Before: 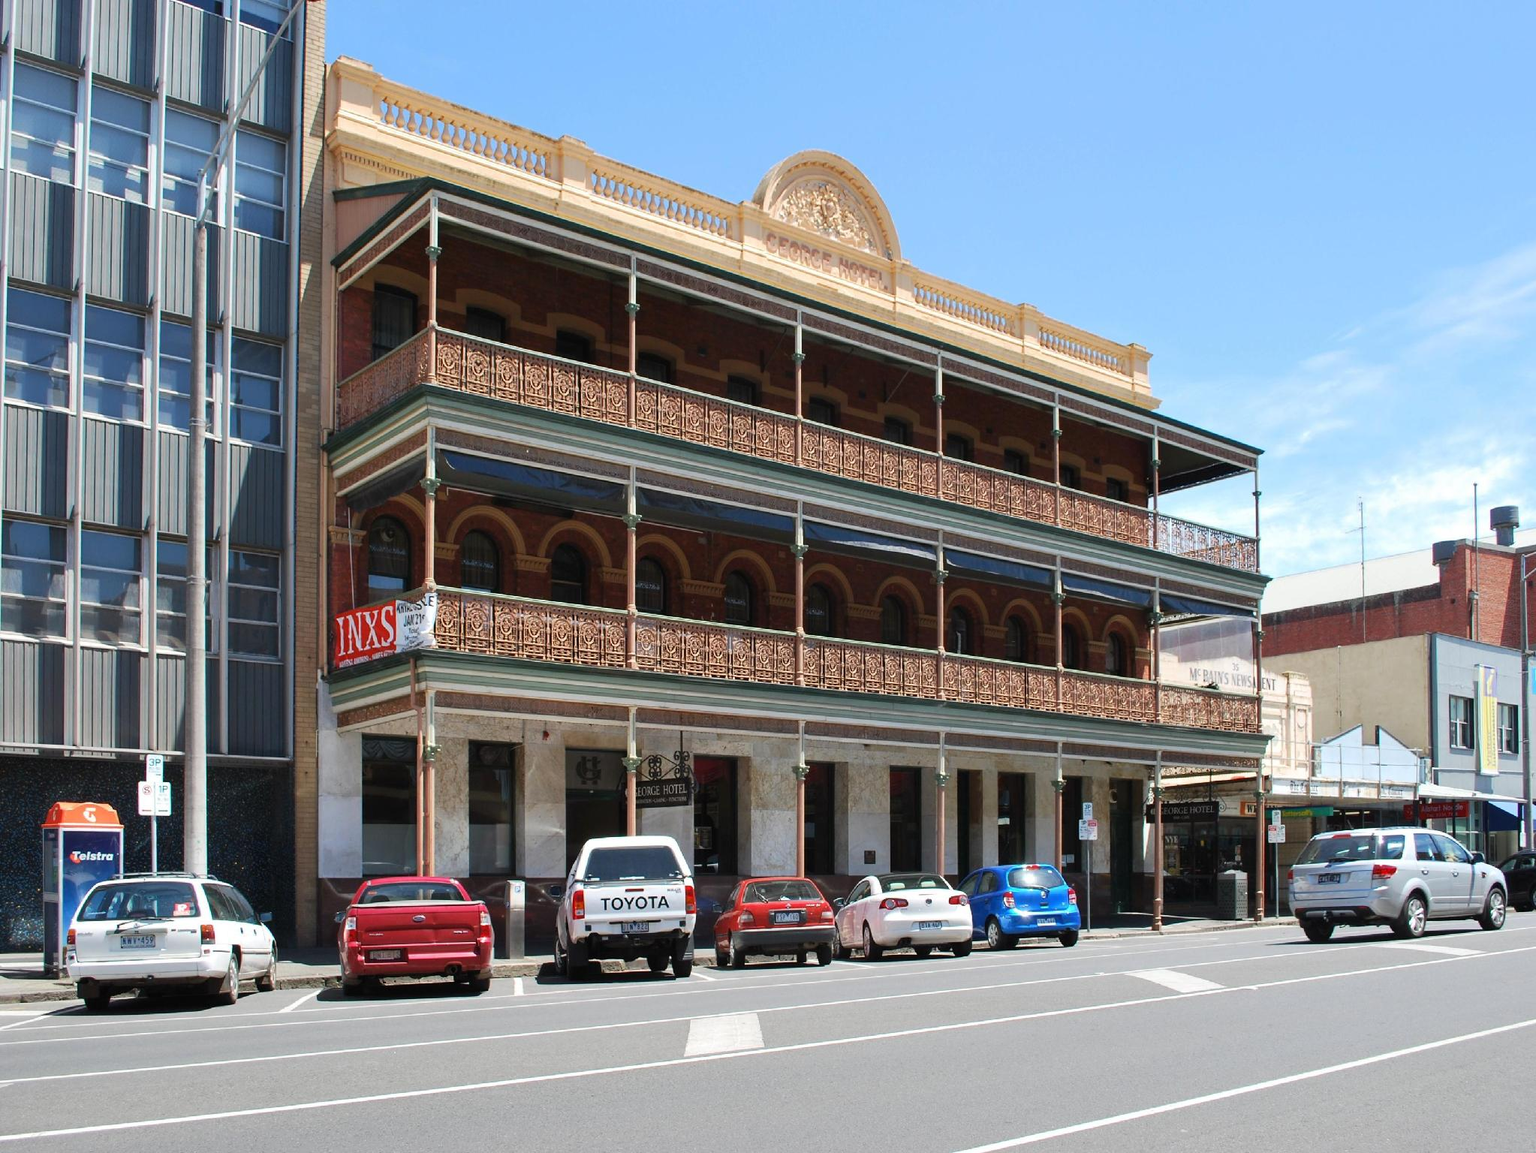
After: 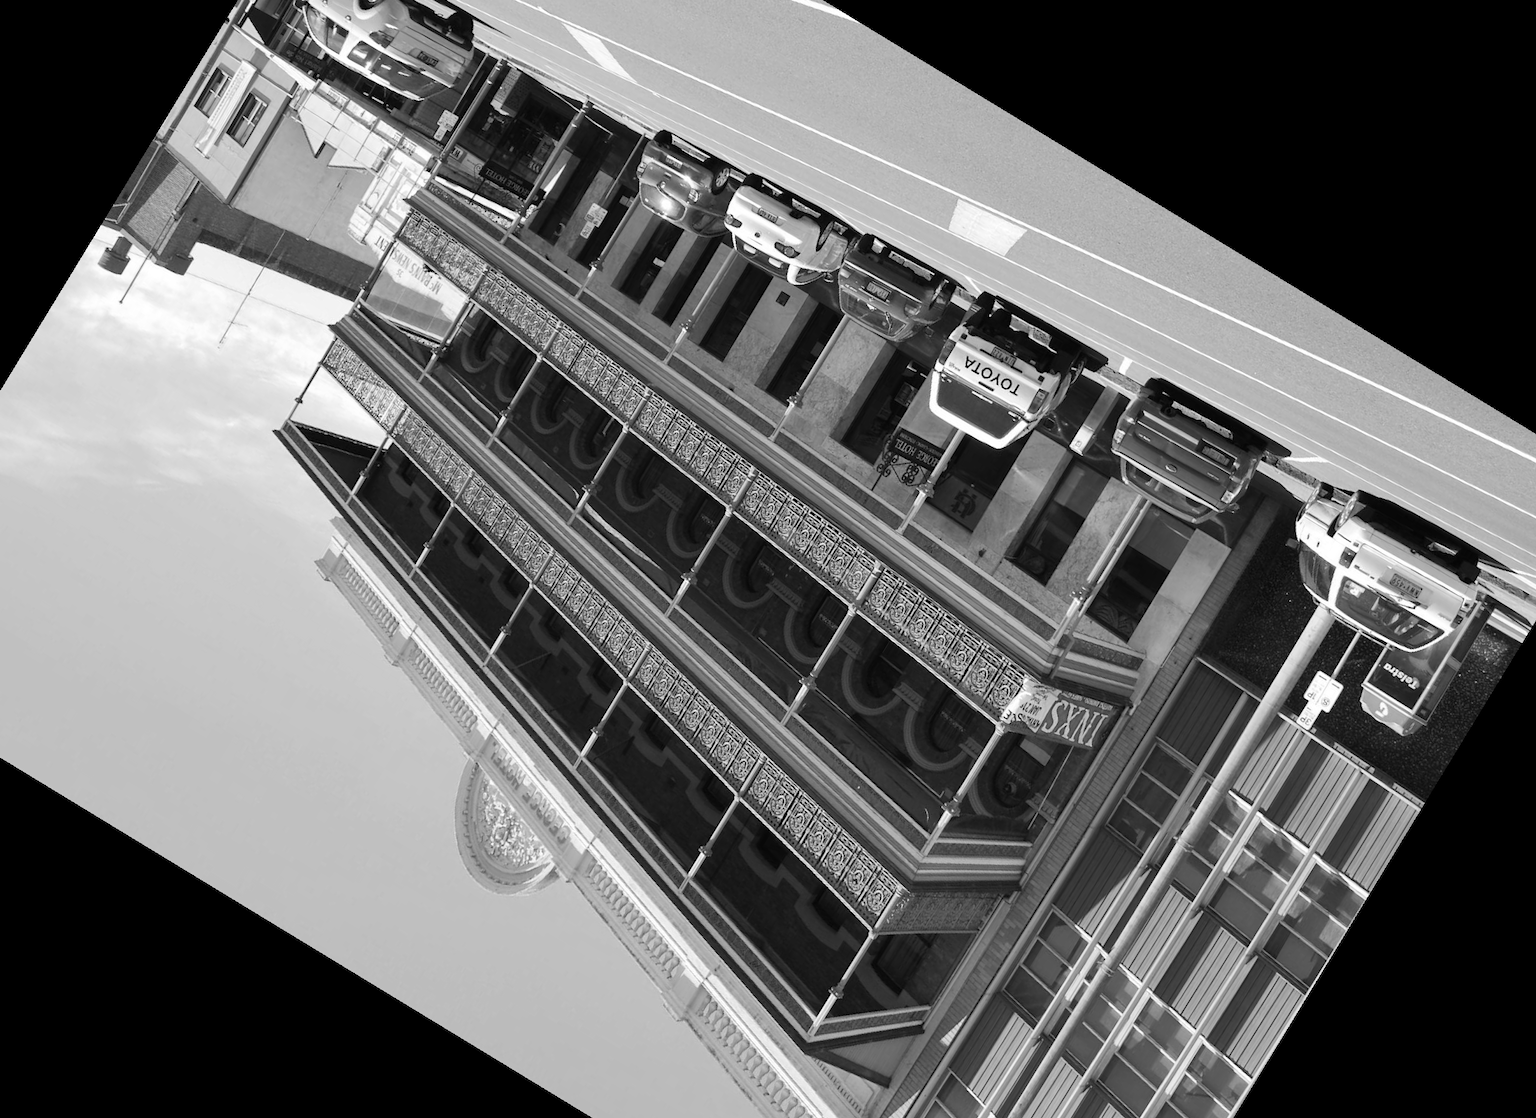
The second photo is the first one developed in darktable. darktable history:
crop and rotate: angle 148.68°, left 9.111%, top 15.603%, right 4.588%, bottom 17.041%
contrast brightness saturation: saturation -1
